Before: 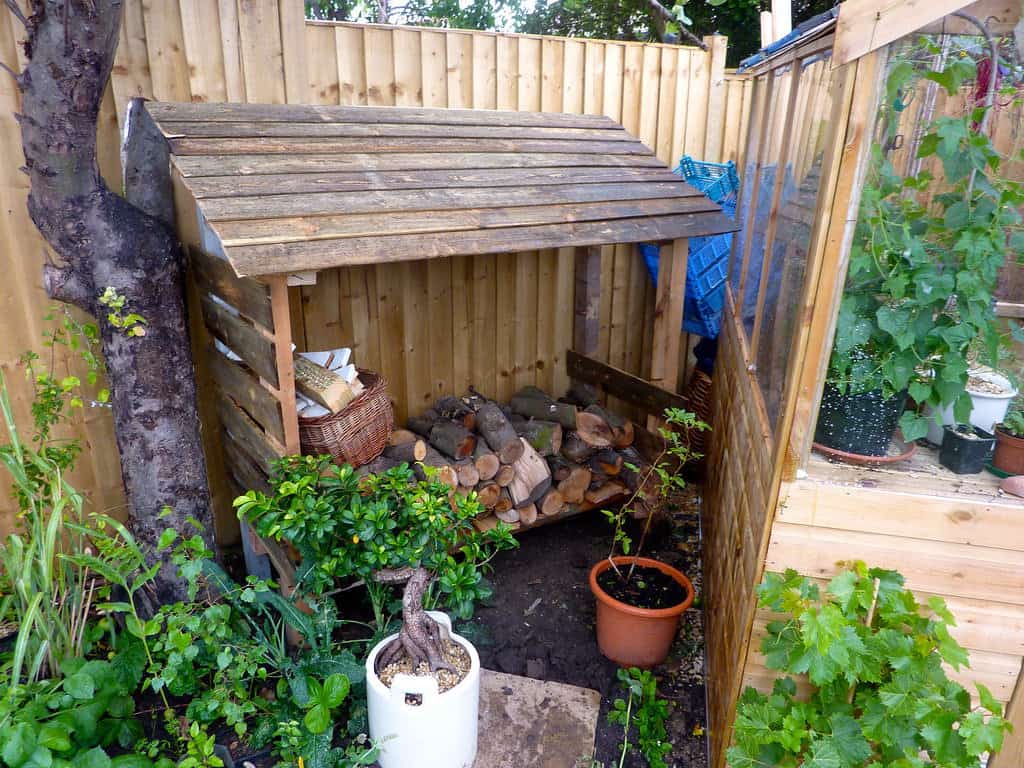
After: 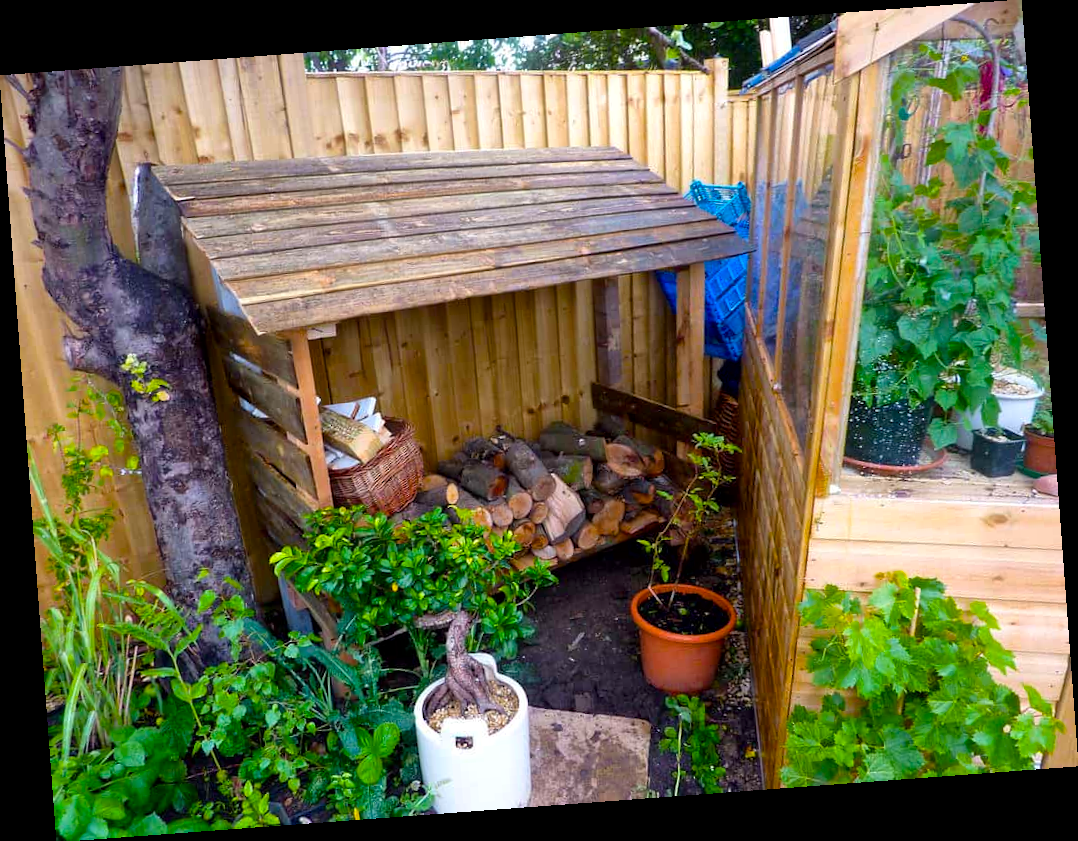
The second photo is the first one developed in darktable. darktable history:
local contrast: mode bilateral grid, contrast 20, coarseness 50, detail 120%, midtone range 0.2
rotate and perspective: rotation -4.25°, automatic cropping off
exposure: exposure 0 EV, compensate highlight preservation false
color balance rgb: linear chroma grading › global chroma 15%, perceptual saturation grading › global saturation 30%
